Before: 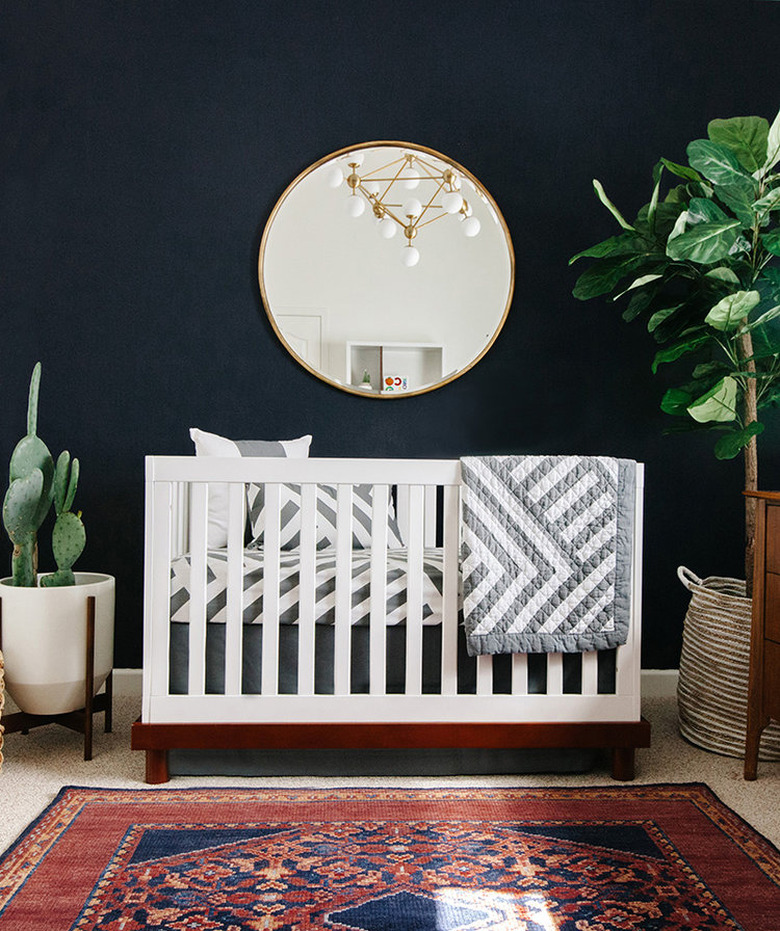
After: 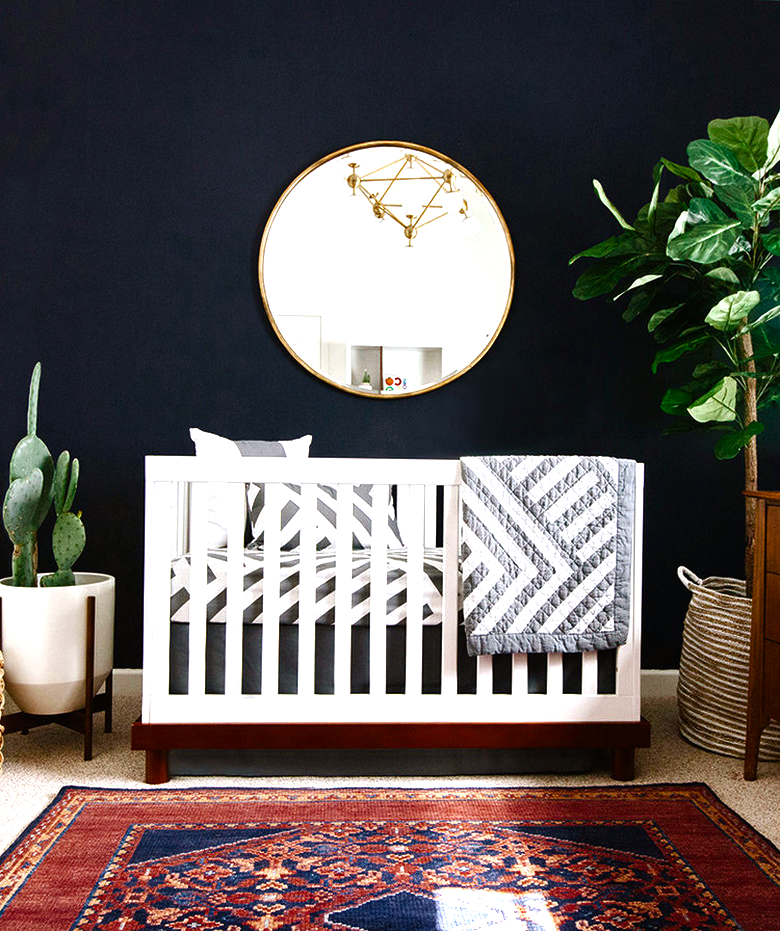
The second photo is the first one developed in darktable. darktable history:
color balance rgb: shadows lift › chroma 2.017%, shadows lift › hue 221.77°, power › chroma 1.064%, power › hue 26.14°, highlights gain › luminance 16.604%, highlights gain › chroma 2.954%, highlights gain › hue 260.76°, perceptual saturation grading › global saturation 0.103%, perceptual saturation grading › highlights -25.03%, perceptual saturation grading › shadows 29.506%, perceptual brilliance grading › global brilliance 15.193%, perceptual brilliance grading › shadows -34.422%, global vibrance 41.396%
